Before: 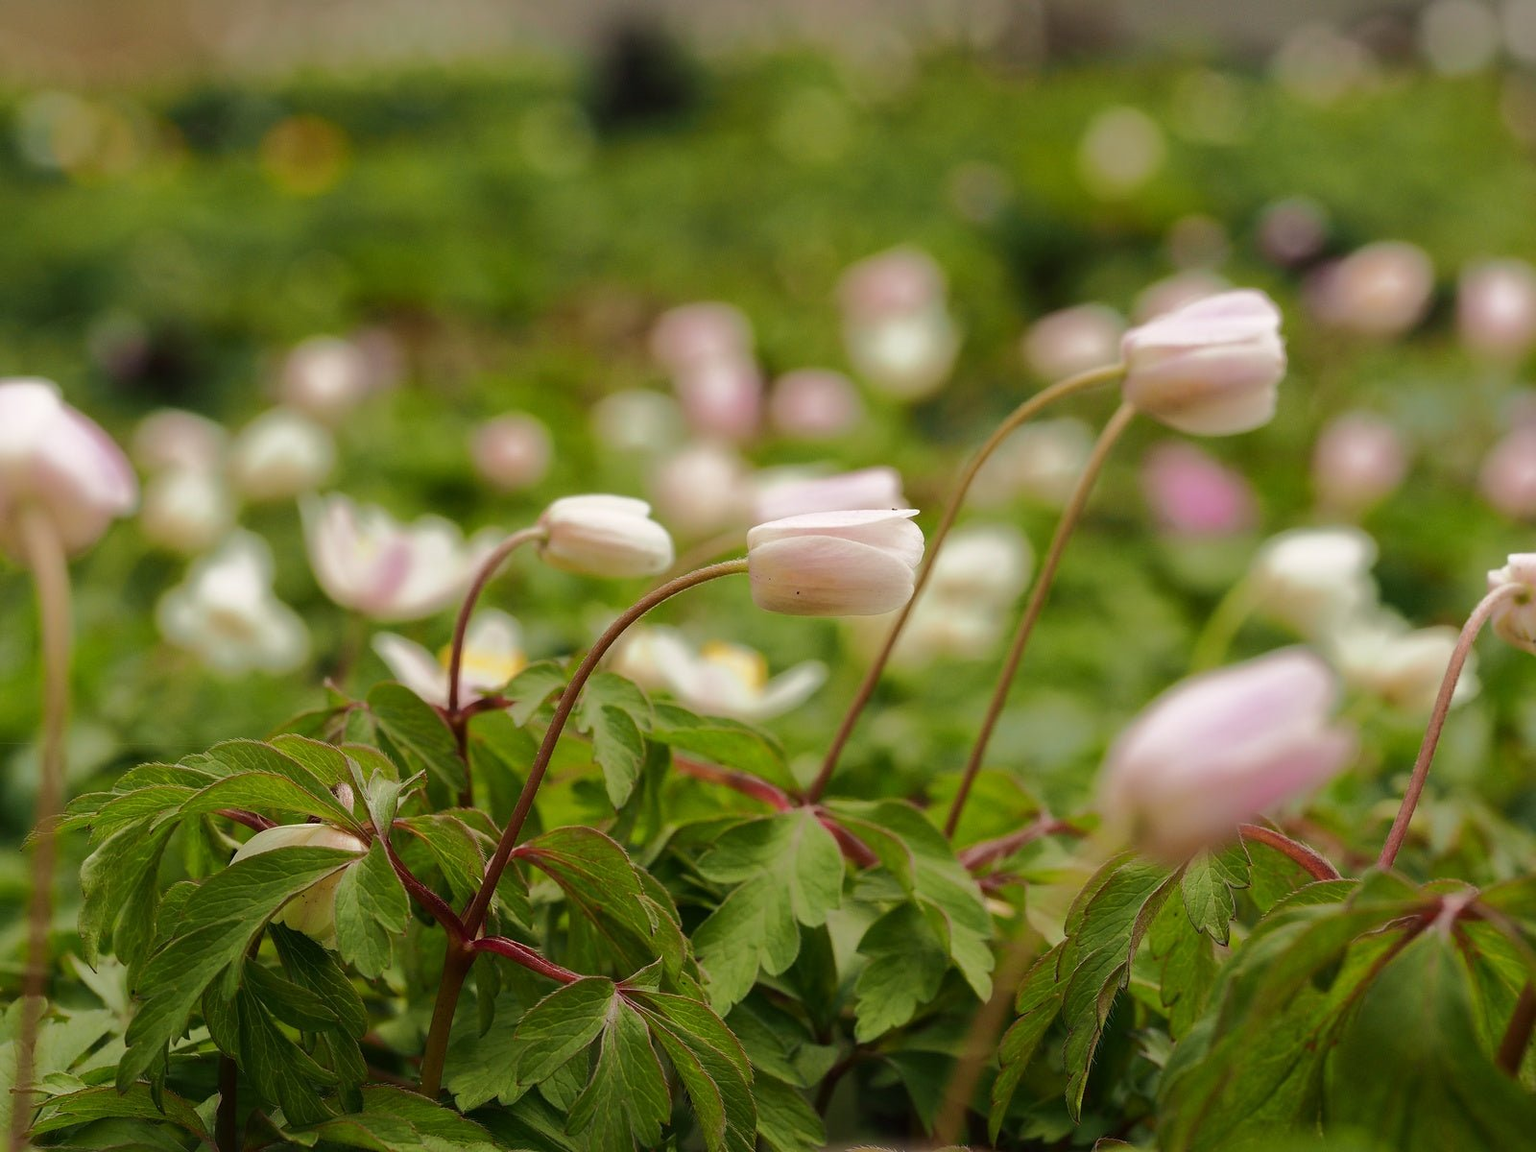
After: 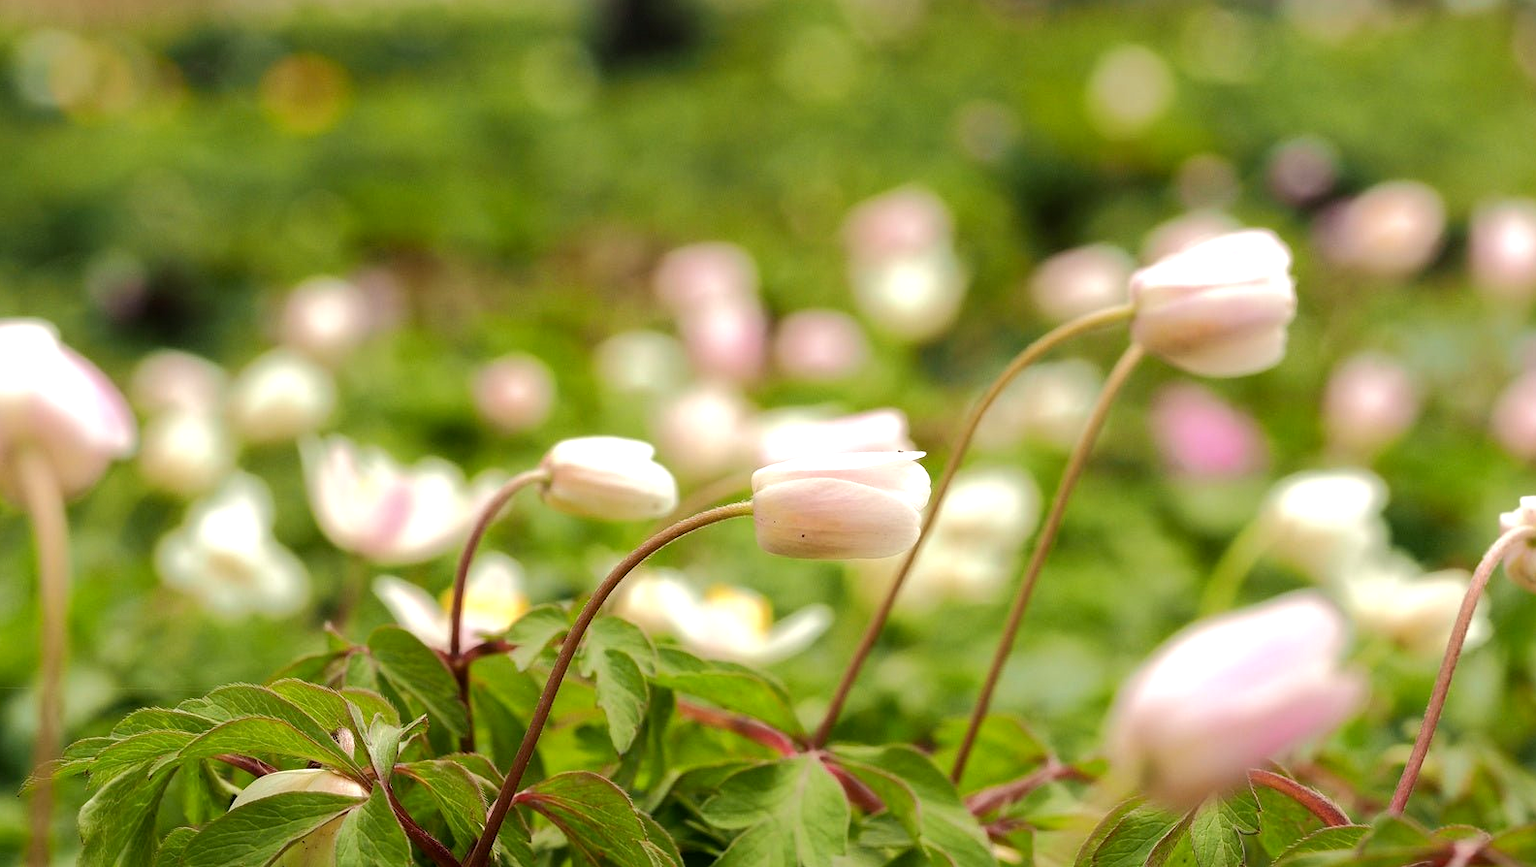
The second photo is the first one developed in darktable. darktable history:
exposure: black level correction 0.001, exposure 0.296 EV, compensate highlight preservation false
tone equalizer: -8 EV -0.432 EV, -7 EV -0.374 EV, -6 EV -0.355 EV, -5 EV -0.246 EV, -3 EV 0.203 EV, -2 EV 0.34 EV, -1 EV 0.367 EV, +0 EV 0.408 EV
crop: left 0.245%, top 5.493%, bottom 19.775%
